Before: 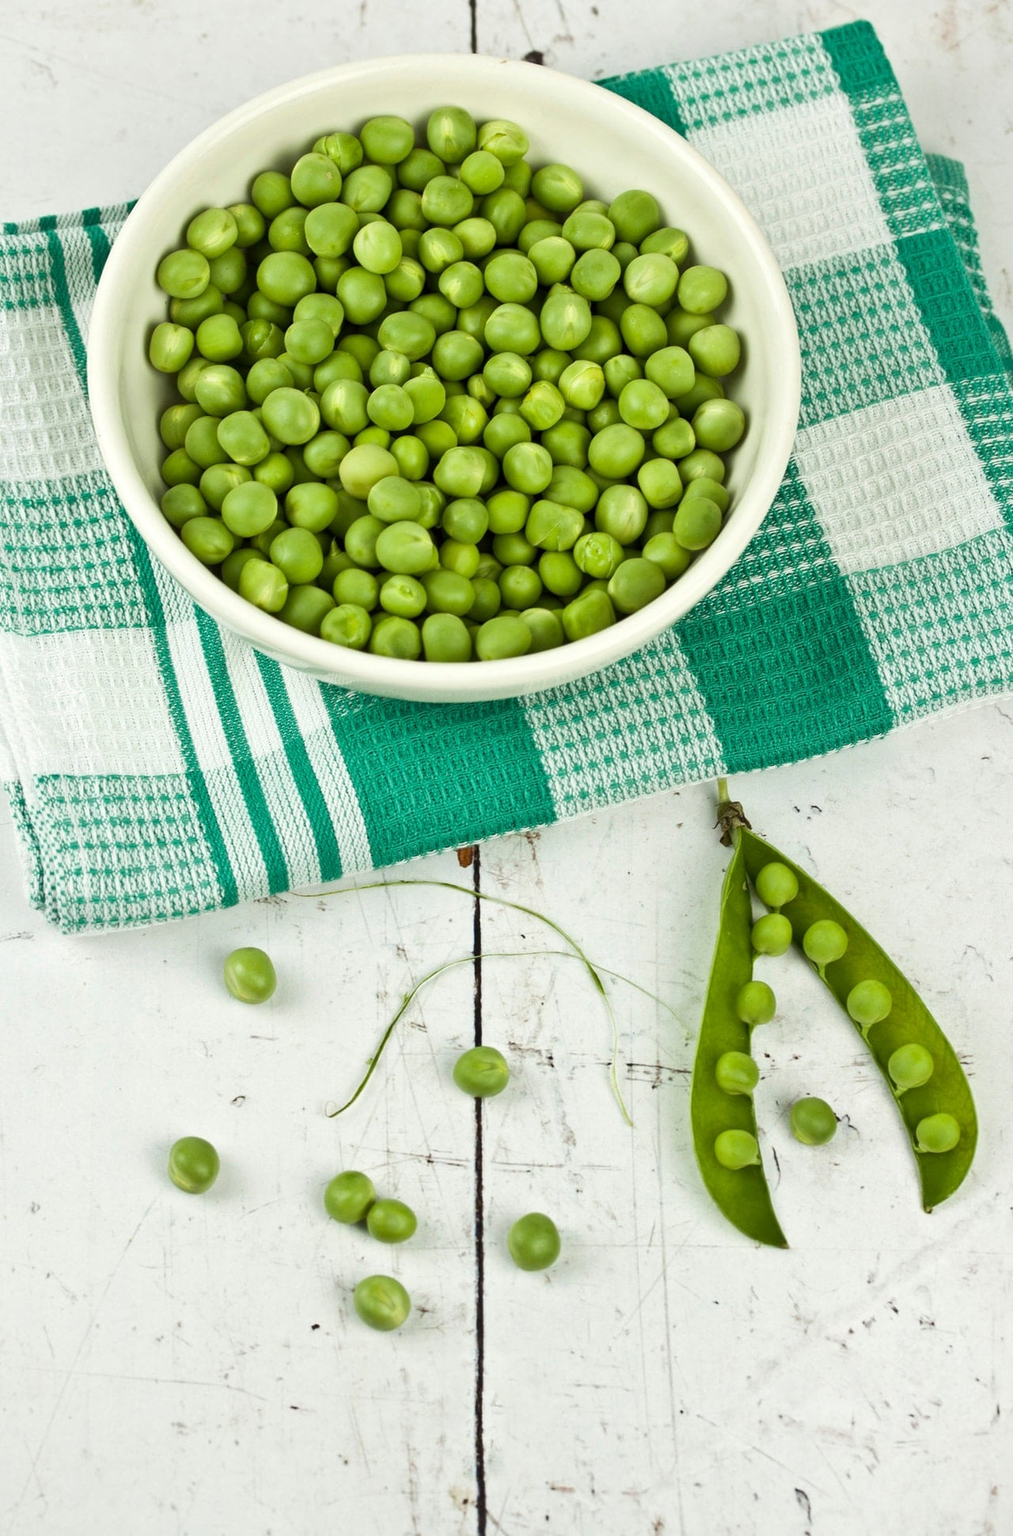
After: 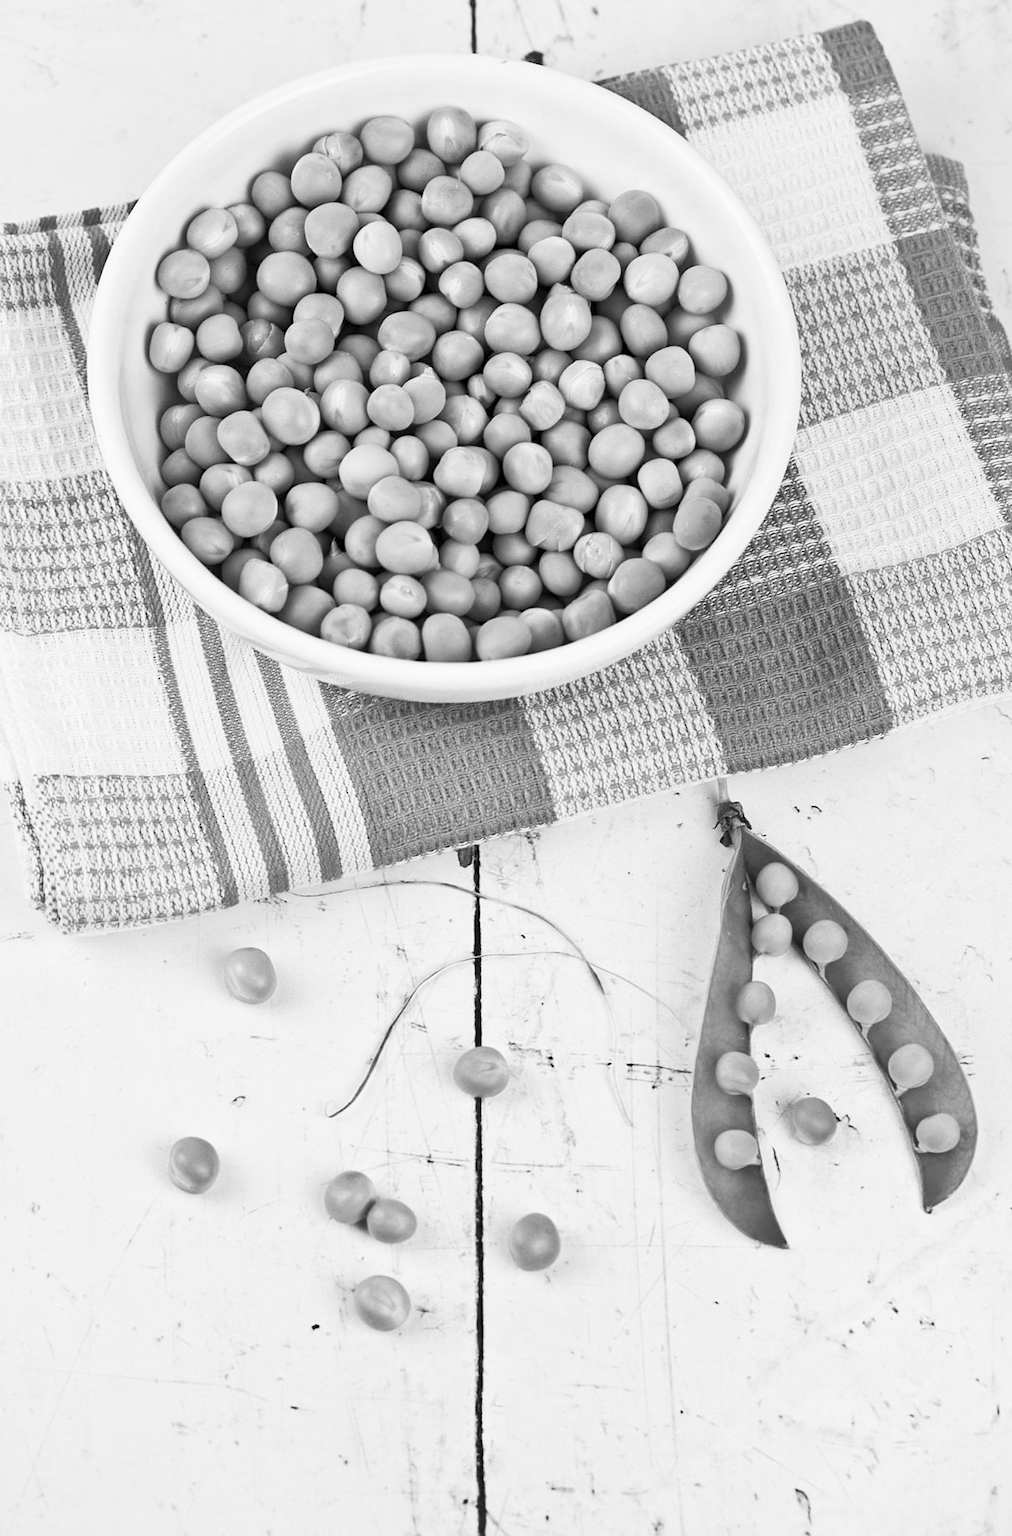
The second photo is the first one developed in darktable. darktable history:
monochrome: a 32, b 64, size 2.3
sharpen: amount 0.2
contrast brightness saturation: contrast 0.2, brightness 0.16, saturation 0.22
